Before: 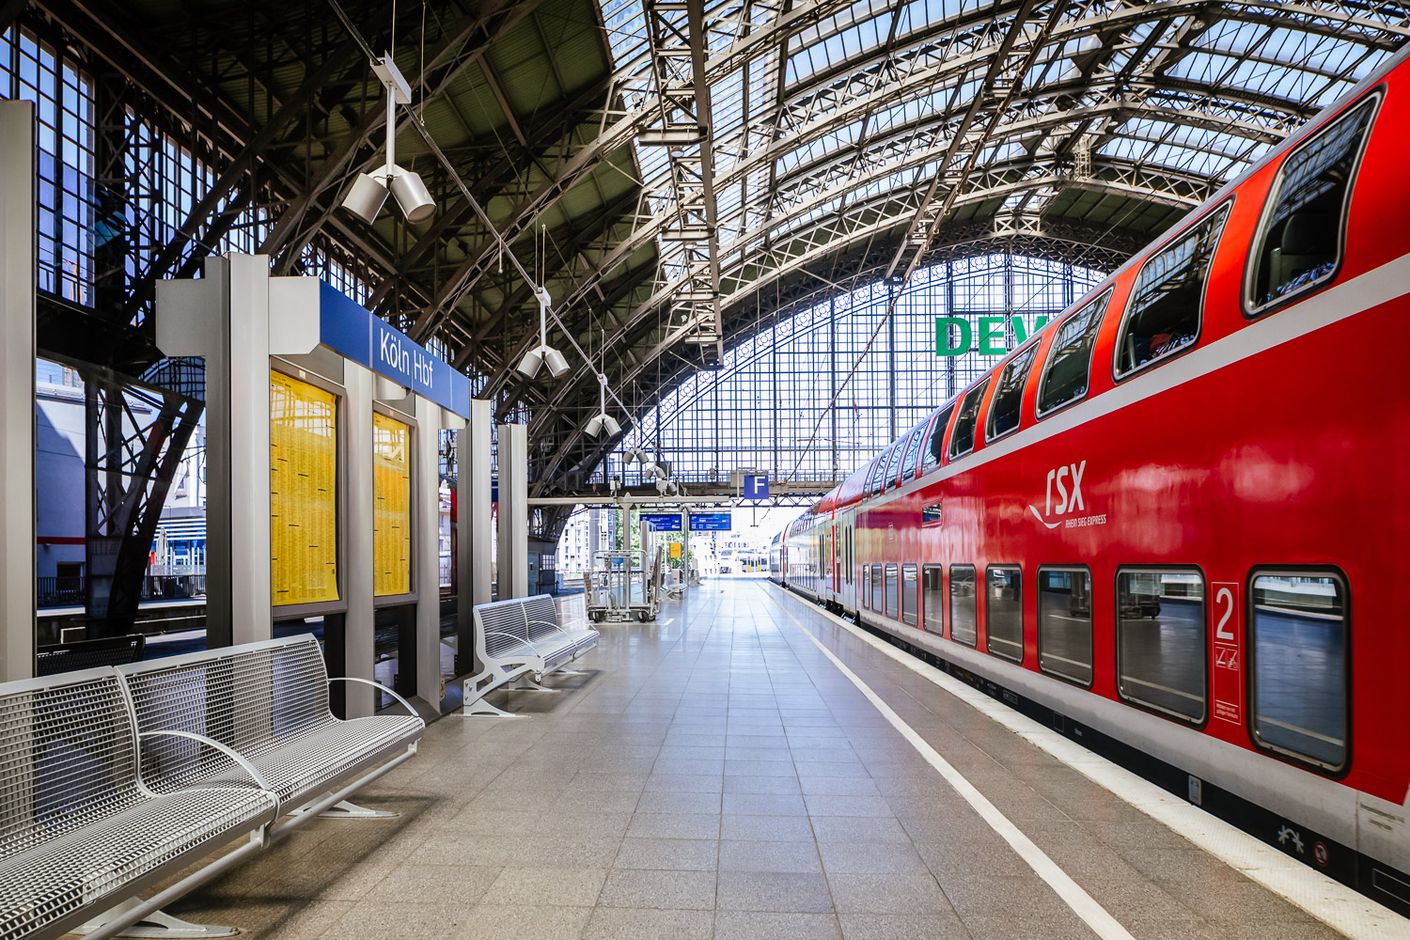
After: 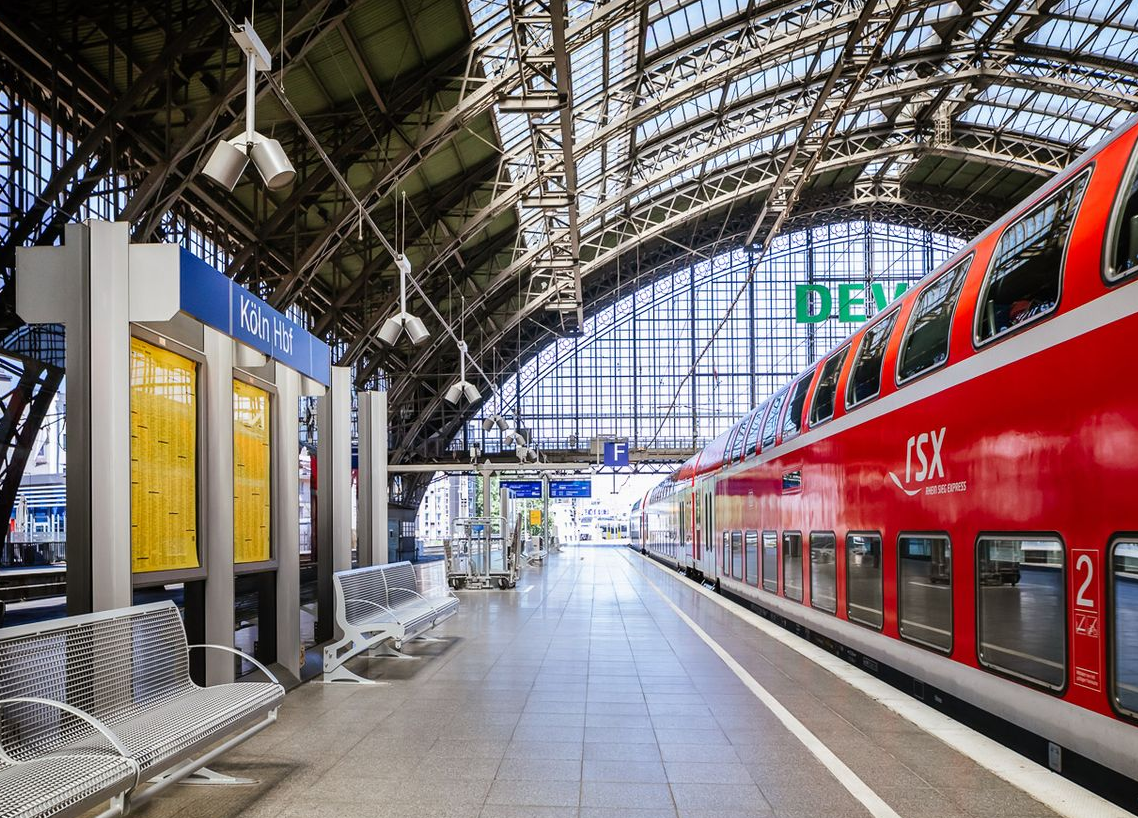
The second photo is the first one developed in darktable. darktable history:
crop: left 9.97%, top 3.607%, right 9.25%, bottom 9.347%
